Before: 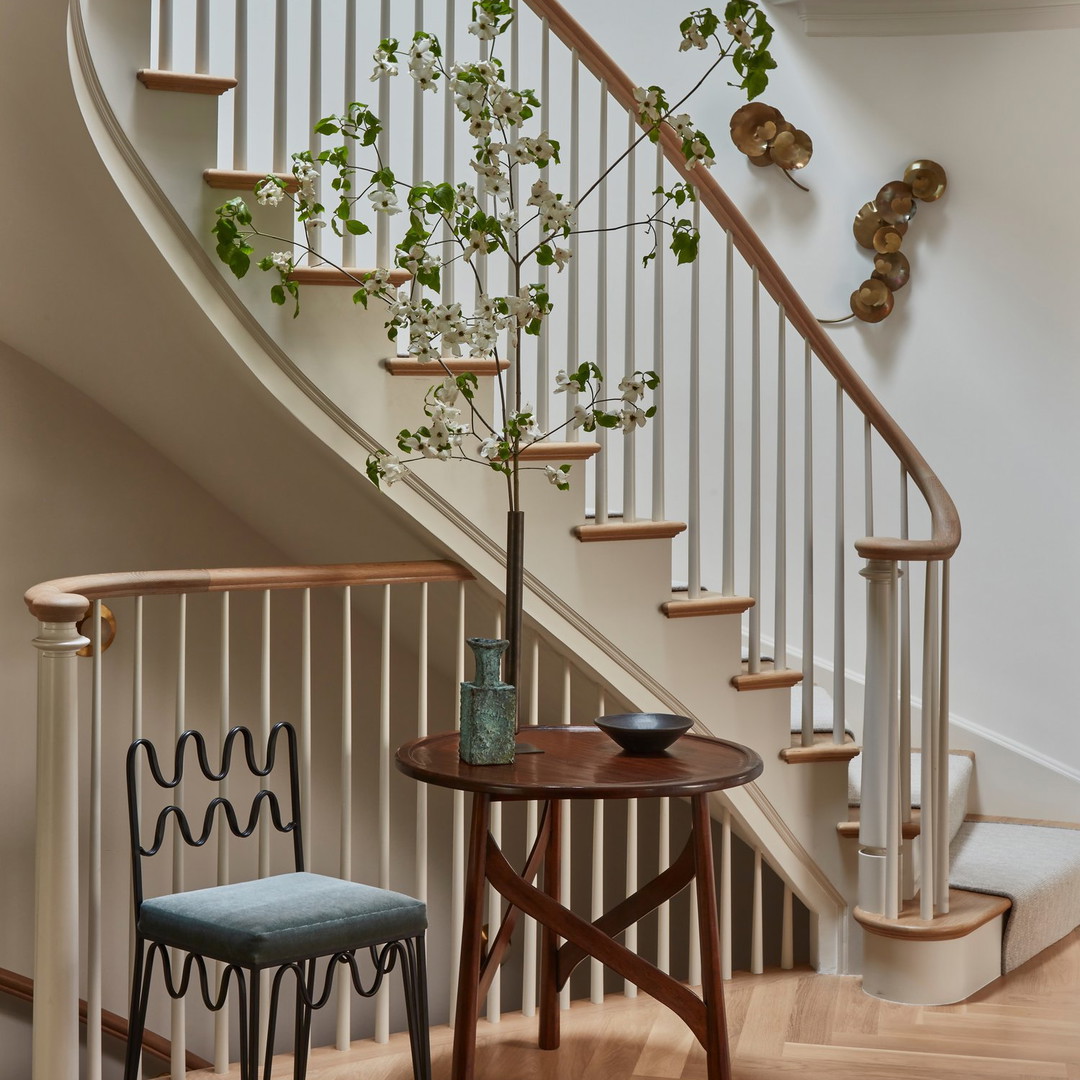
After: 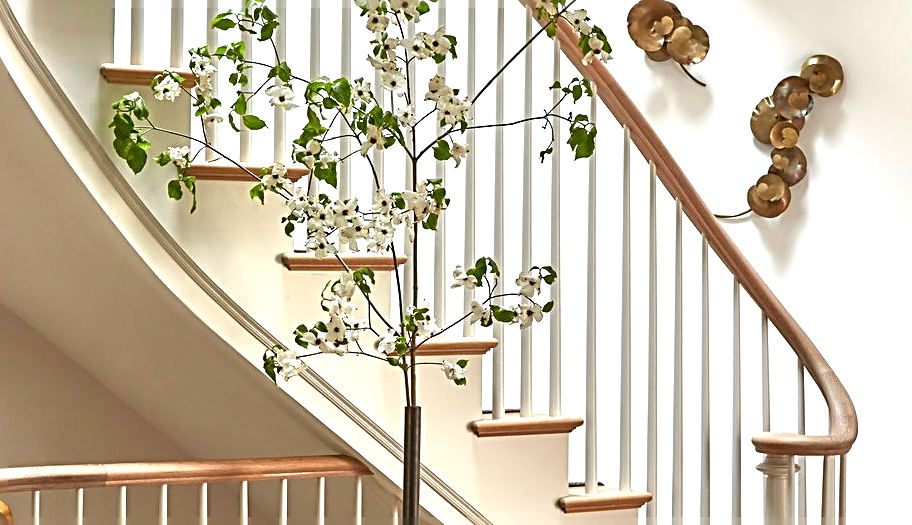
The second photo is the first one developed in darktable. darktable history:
crop and rotate: left 9.622%, top 9.741%, right 5.851%, bottom 41.603%
exposure: exposure 1.212 EV, compensate highlight preservation false
sharpen: radius 2.974, amount 0.769
